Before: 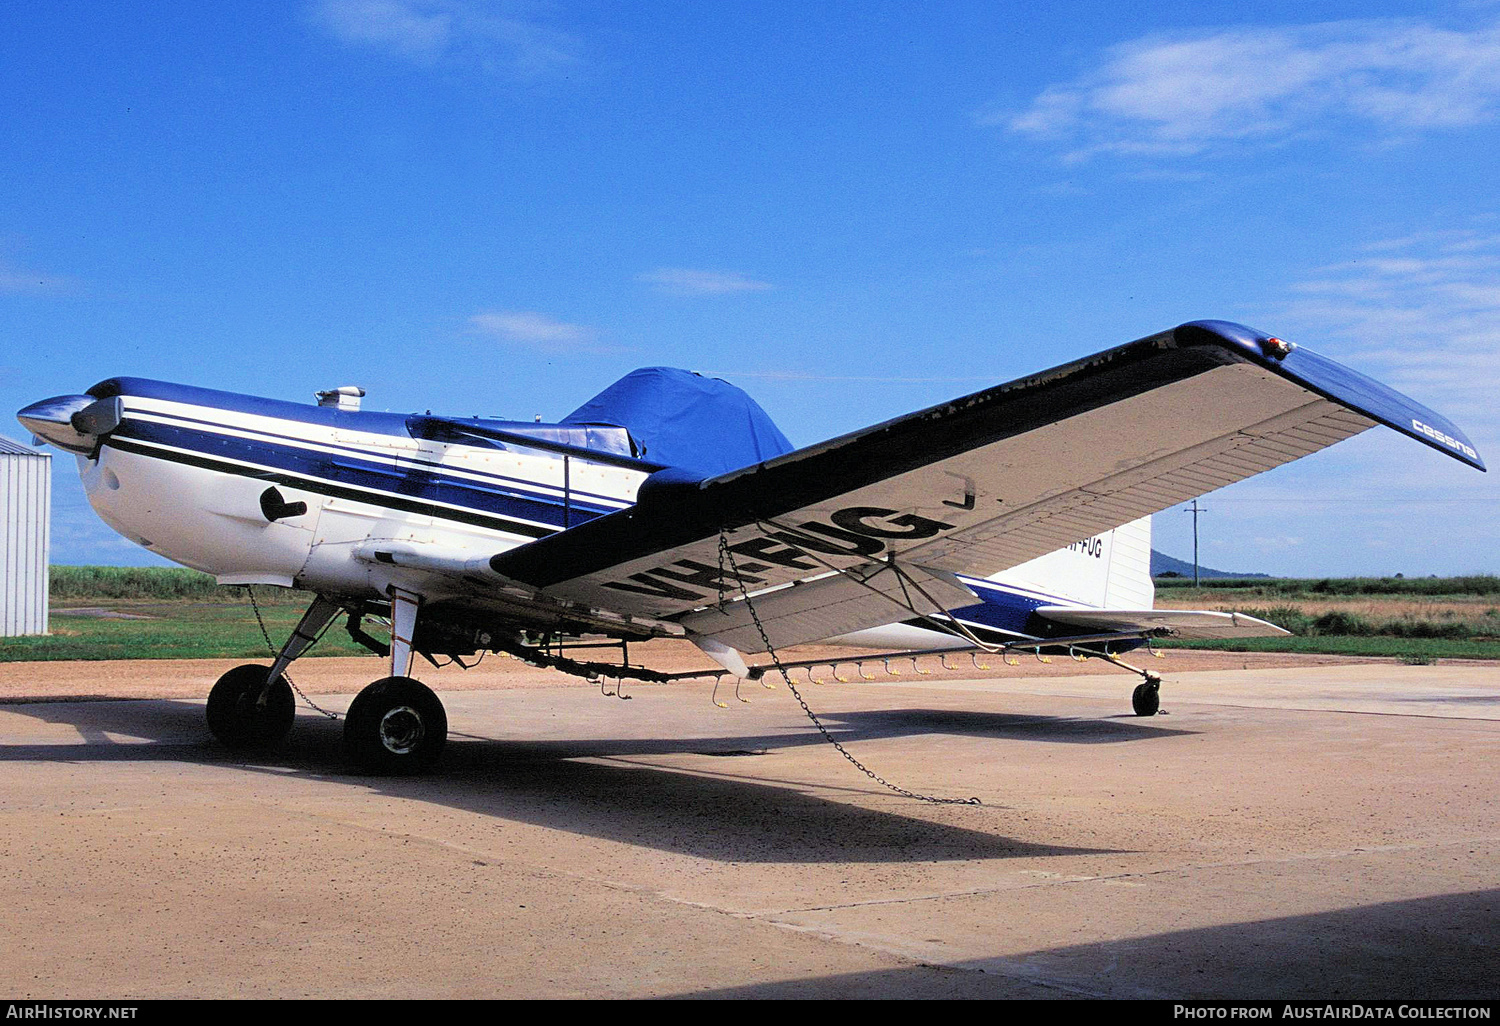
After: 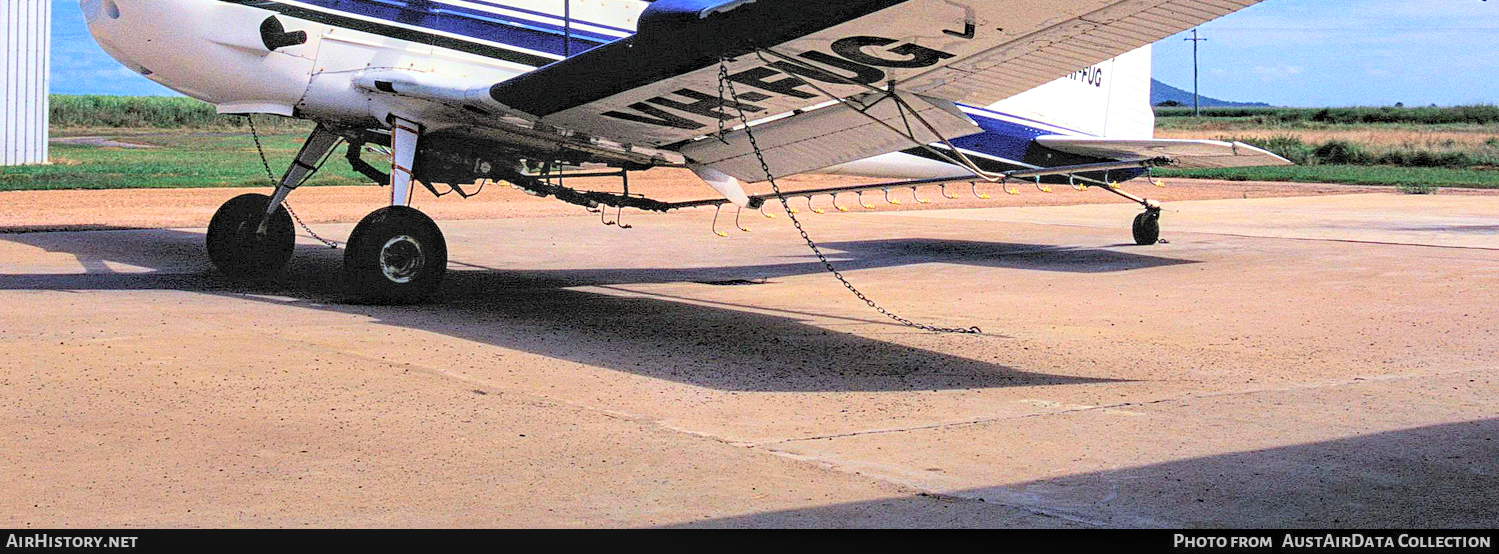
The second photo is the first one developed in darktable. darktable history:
crop and rotate: top 45.956%, right 0.059%
shadows and highlights: shadows 29.74, highlights -30.29, low approximation 0.01, soften with gaussian
local contrast: on, module defaults
exposure: exposure 0.203 EV, compensate highlight preservation false
contrast brightness saturation: contrast 0.101, brightness 0.294, saturation 0.136
haze removal: compatibility mode true, adaptive false
